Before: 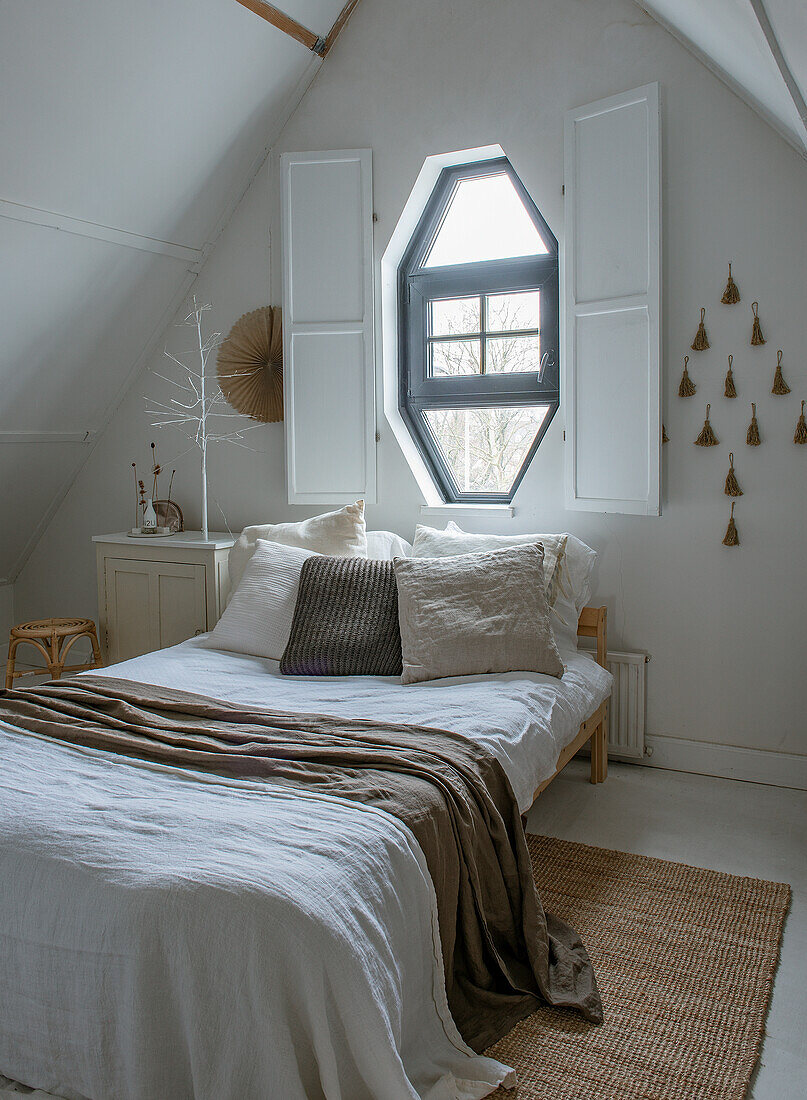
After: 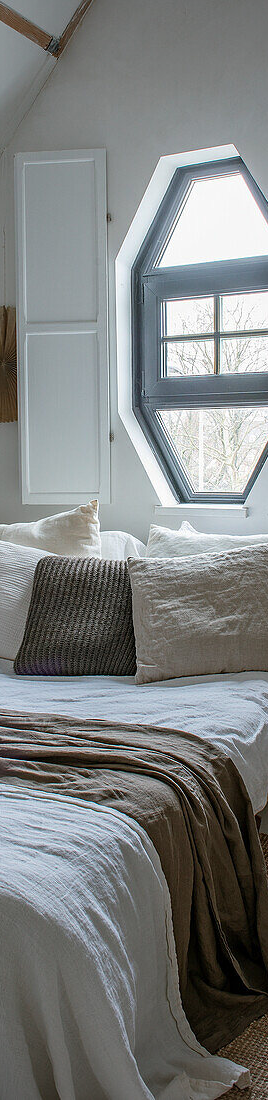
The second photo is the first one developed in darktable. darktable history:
vignetting: on, module defaults
crop: left 33.064%, right 33.61%
